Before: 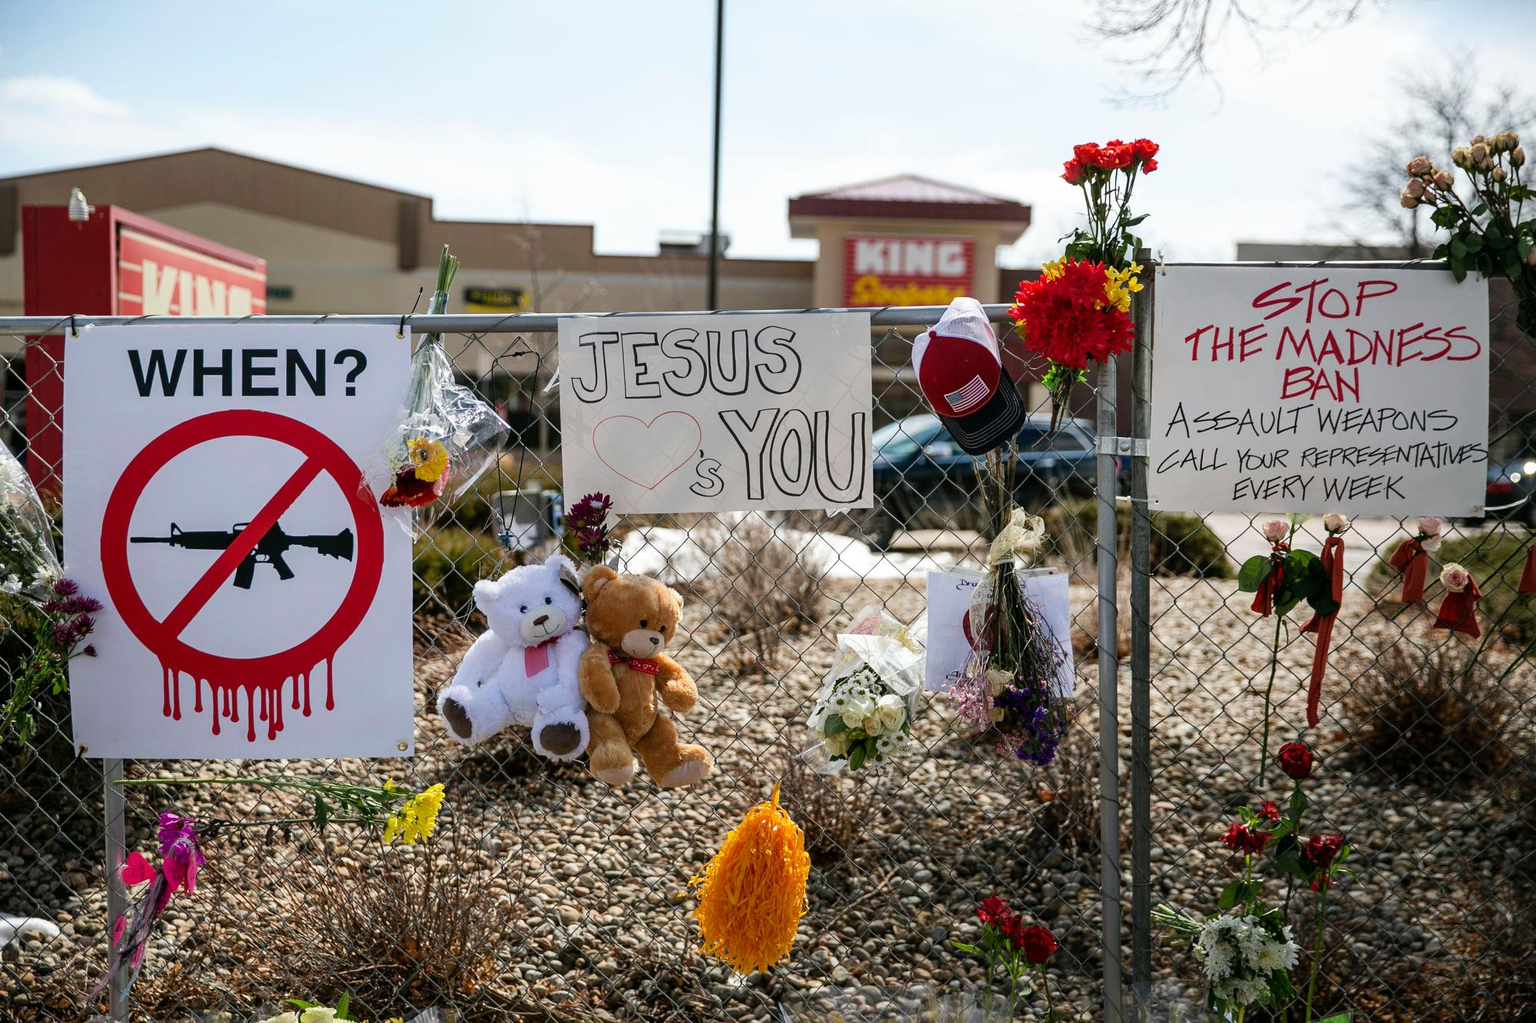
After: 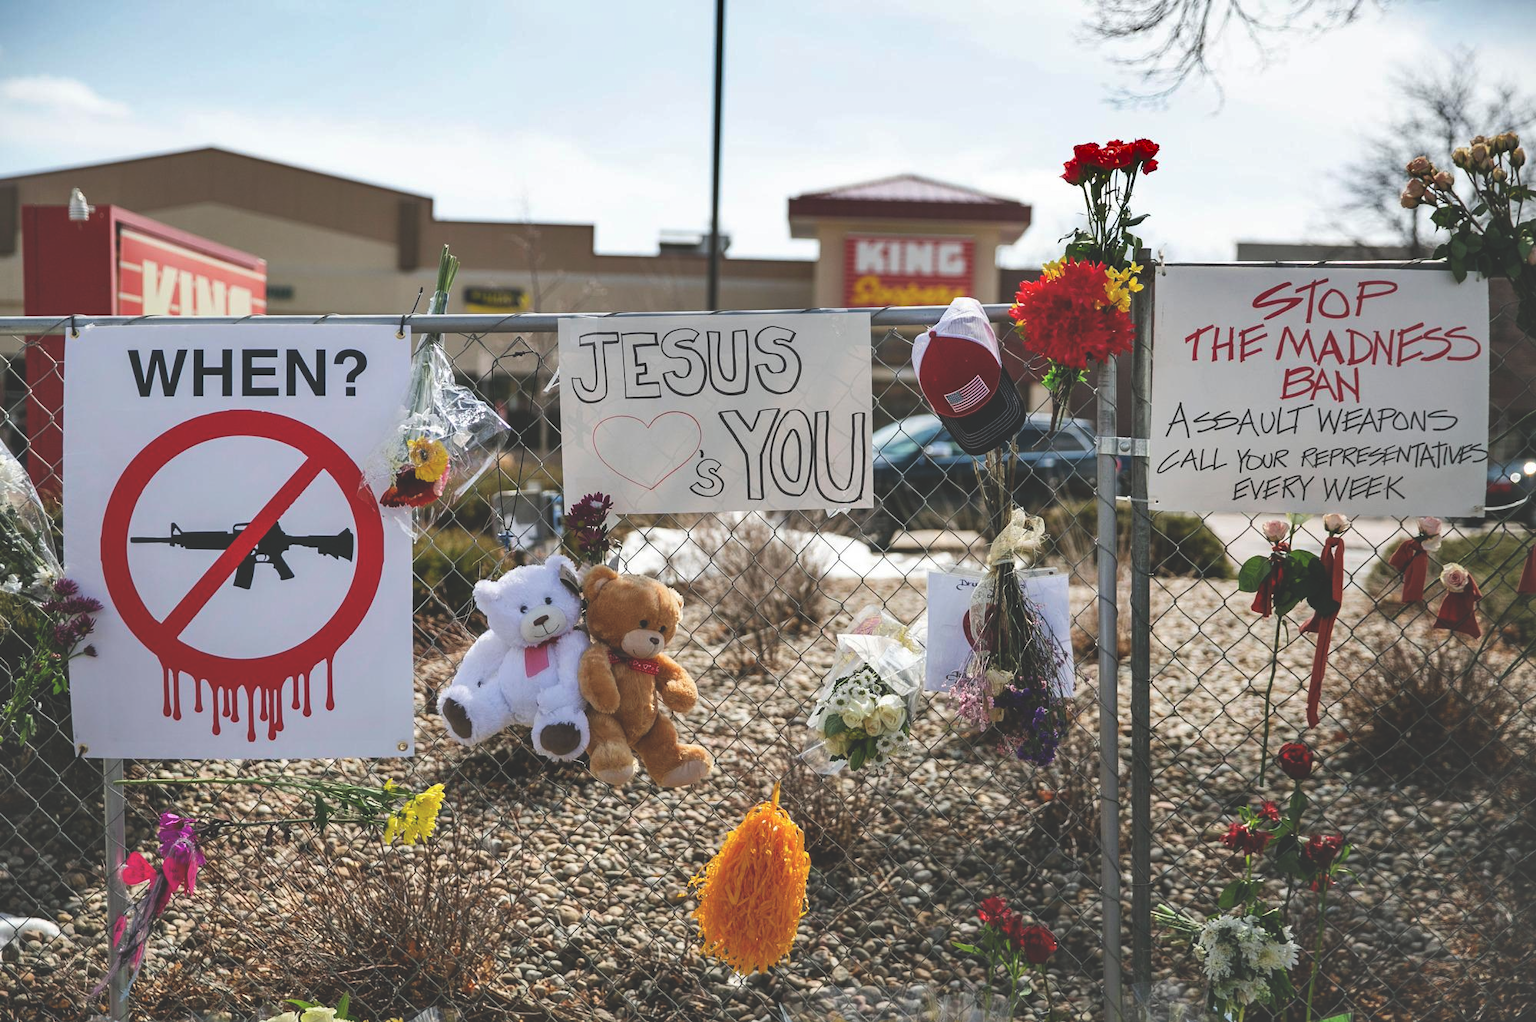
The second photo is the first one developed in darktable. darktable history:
exposure: black level correction -0.027, compensate exposure bias true, compensate highlight preservation false
shadows and highlights: low approximation 0.01, soften with gaussian
